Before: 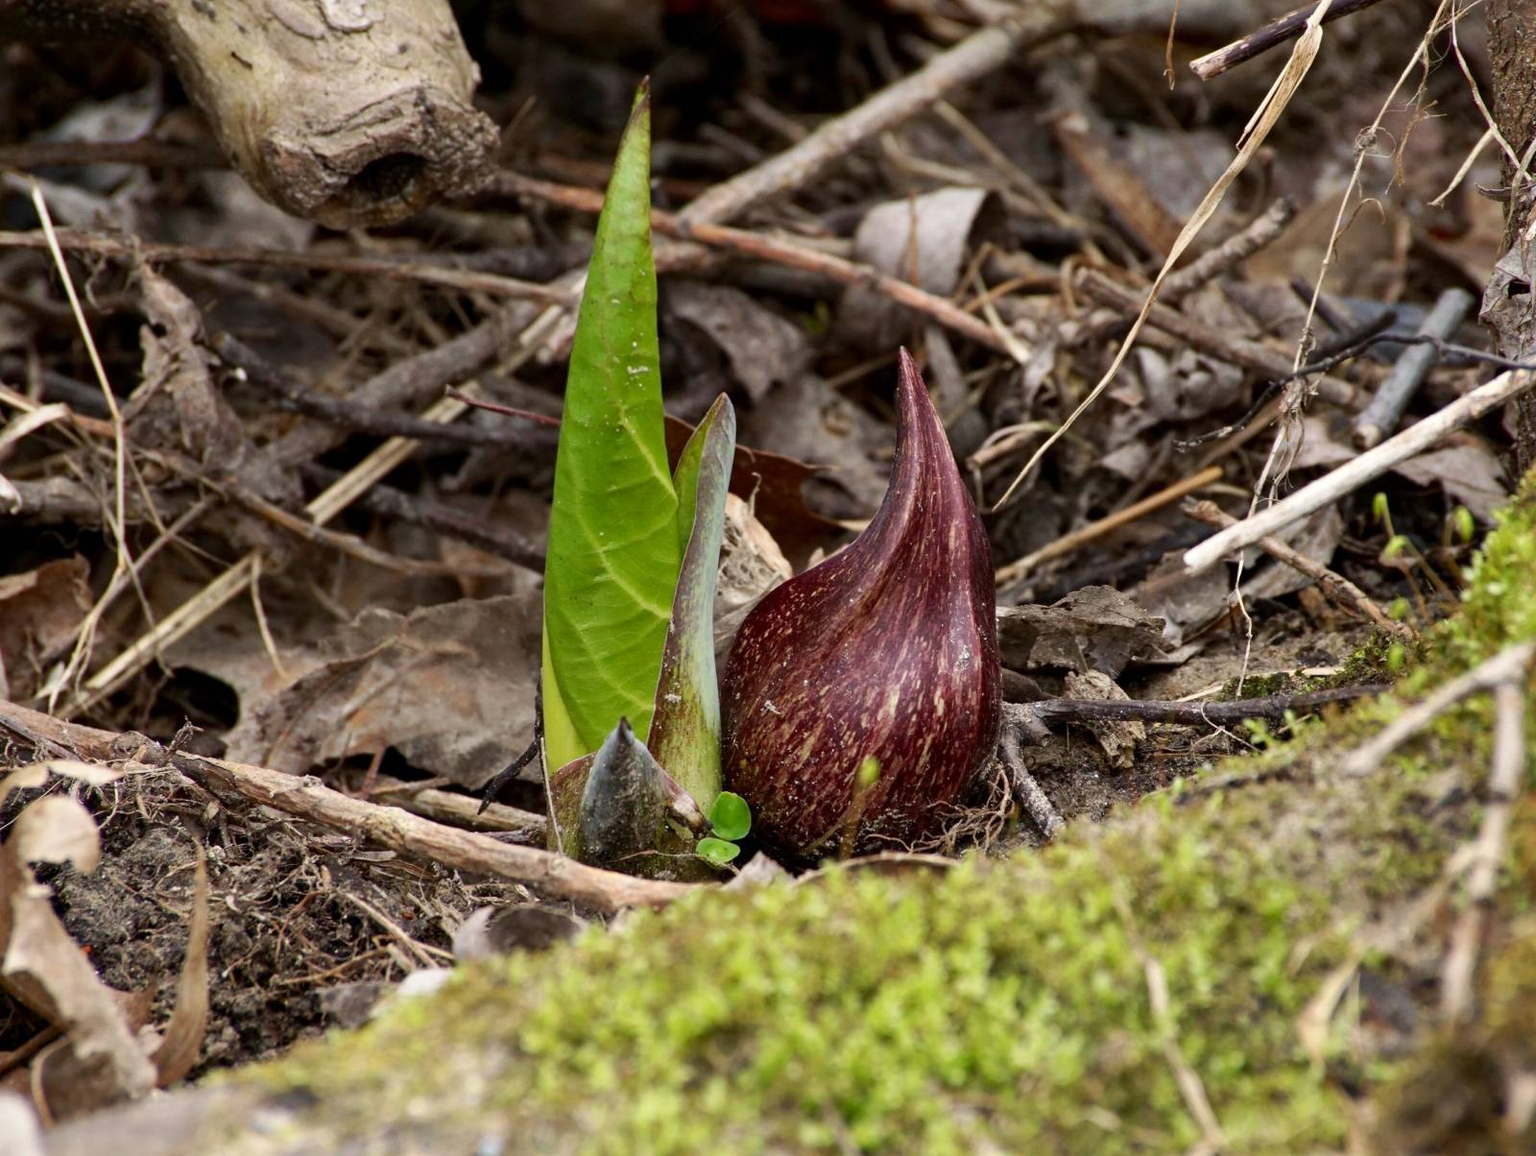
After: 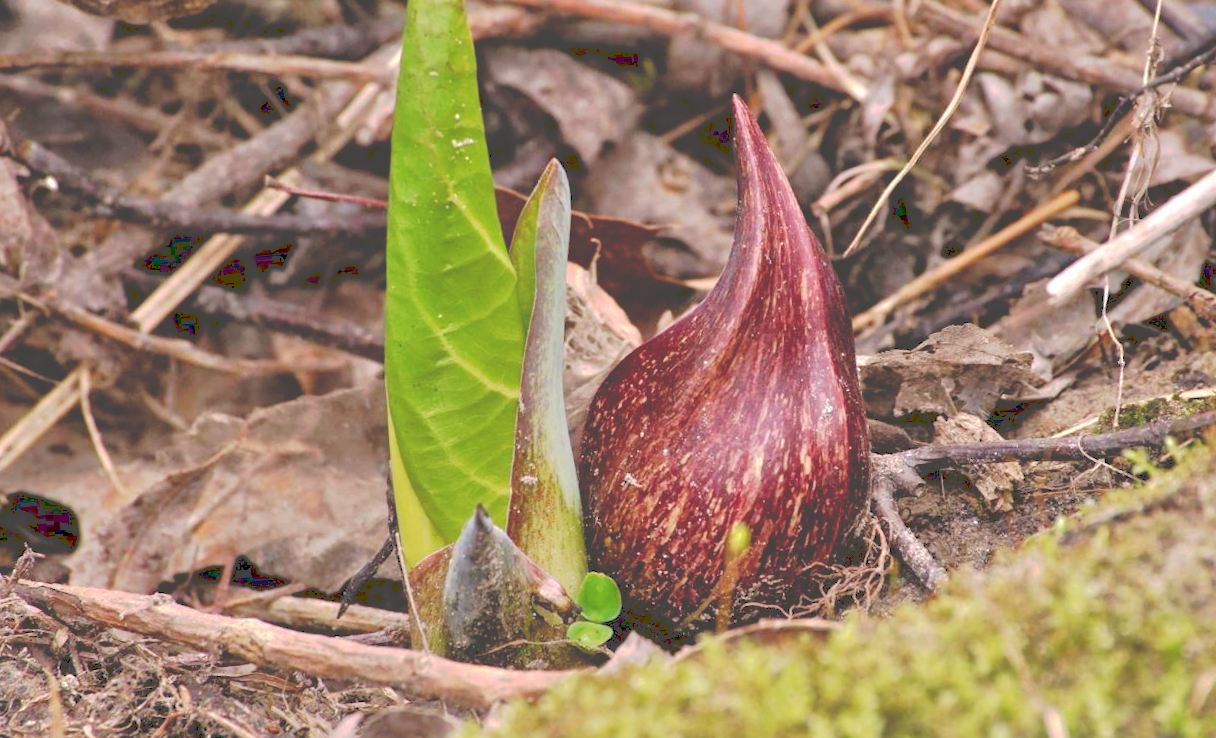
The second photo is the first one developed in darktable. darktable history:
crop: left 9.712%, top 16.928%, right 10.845%, bottom 12.332%
rotate and perspective: rotation -5°, crop left 0.05, crop right 0.952, crop top 0.11, crop bottom 0.89
color calibration: x 0.367, y 0.376, temperature 4372.25 K
sharpen: radius 2.883, amount 0.868, threshold 47.523
white balance: red 1.127, blue 0.943
tone equalizer: -7 EV 0.15 EV, -6 EV 0.6 EV, -5 EV 1.15 EV, -4 EV 1.33 EV, -3 EV 1.15 EV, -2 EV 0.6 EV, -1 EV 0.15 EV, mask exposure compensation -0.5 EV
color balance rgb: linear chroma grading › shadows -8%, linear chroma grading › global chroma 10%, perceptual saturation grading › global saturation 2%, perceptual saturation grading › highlights -2%, perceptual saturation grading › mid-tones 4%, perceptual saturation grading › shadows 8%, perceptual brilliance grading › global brilliance 2%, perceptual brilliance grading › highlights -4%, global vibrance 16%, saturation formula JzAzBz (2021)
tone curve: curves: ch0 [(0, 0) (0.003, 0.277) (0.011, 0.277) (0.025, 0.279) (0.044, 0.282) (0.069, 0.286) (0.1, 0.289) (0.136, 0.294) (0.177, 0.318) (0.224, 0.345) (0.277, 0.379) (0.335, 0.425) (0.399, 0.481) (0.468, 0.542) (0.543, 0.594) (0.623, 0.662) (0.709, 0.731) (0.801, 0.792) (0.898, 0.851) (1, 1)], preserve colors none
